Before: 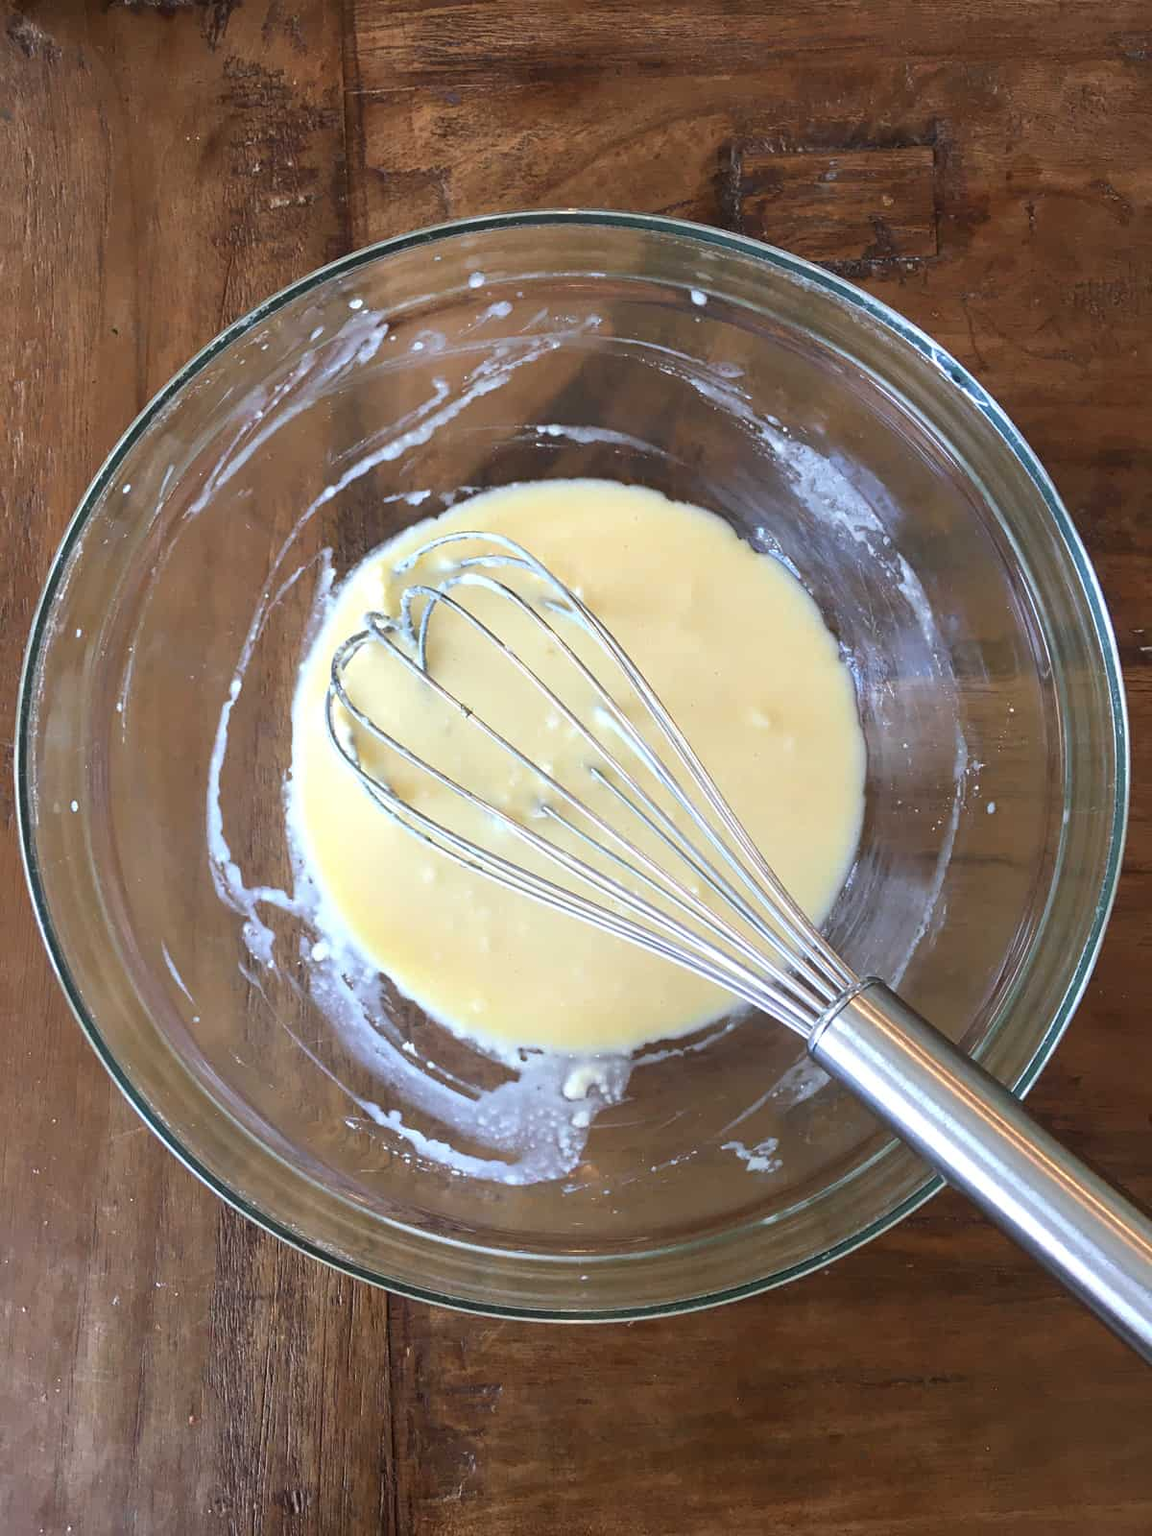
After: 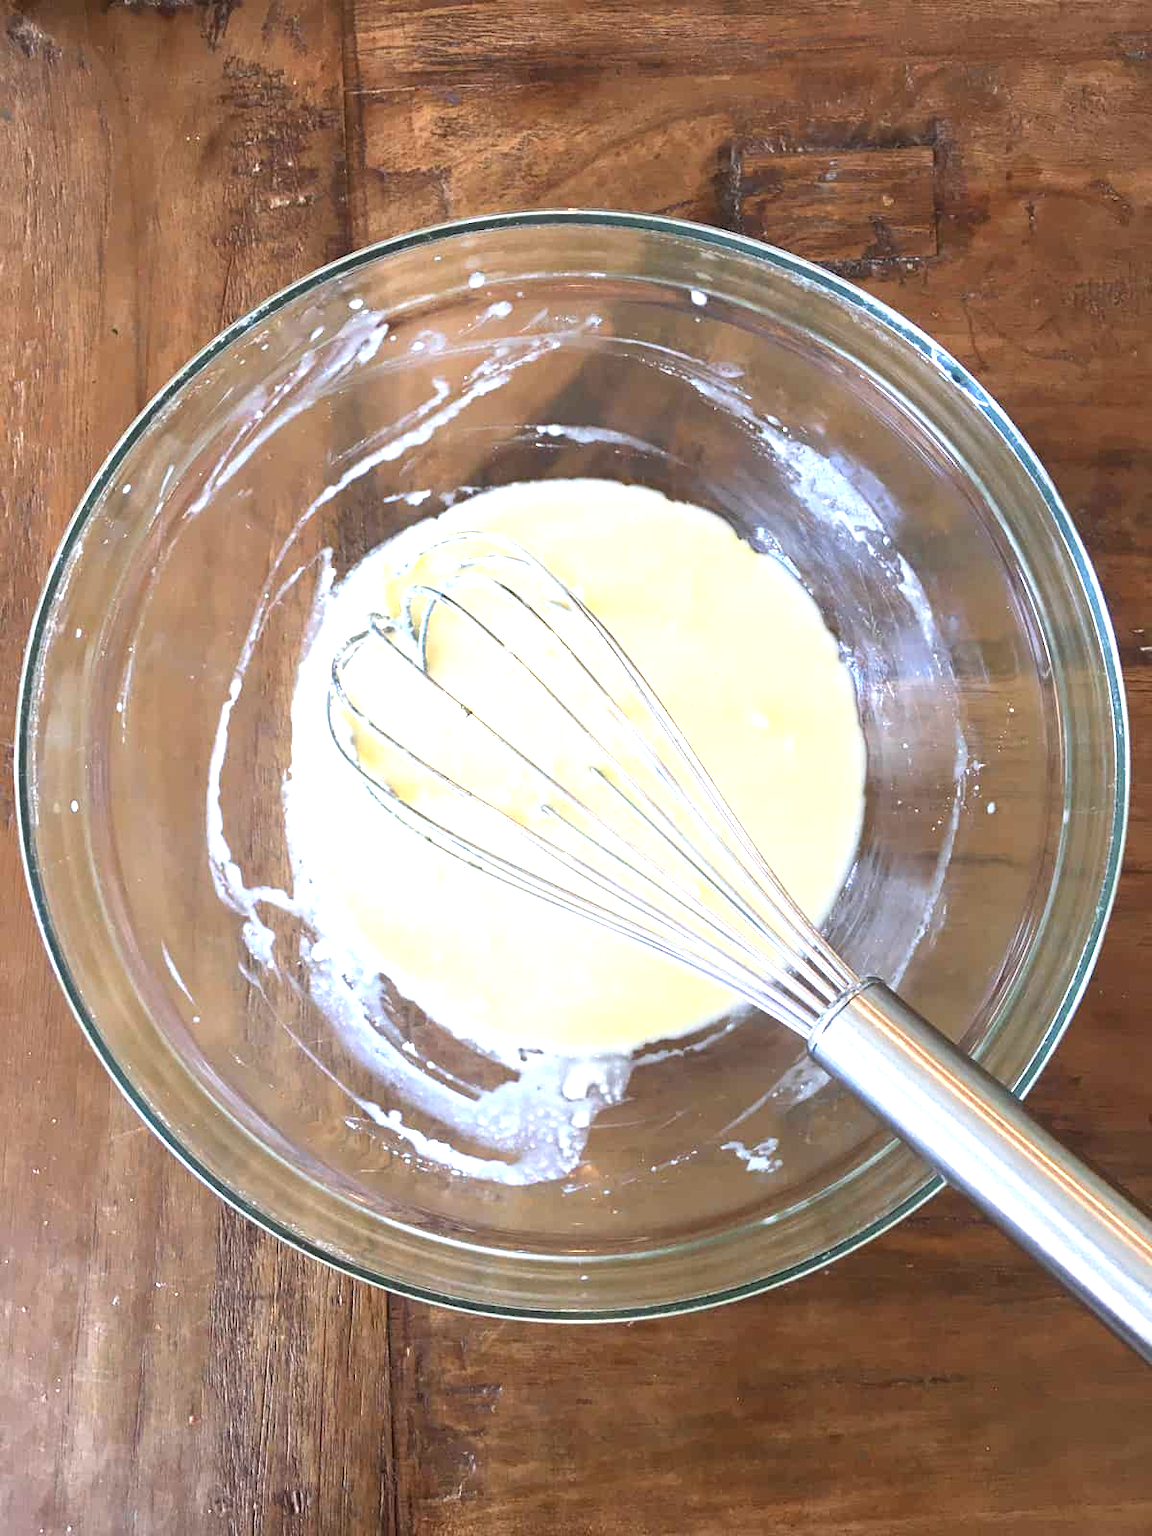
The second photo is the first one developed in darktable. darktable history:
exposure: black level correction 0, exposure 0.954 EV, compensate exposure bias true, compensate highlight preservation false
